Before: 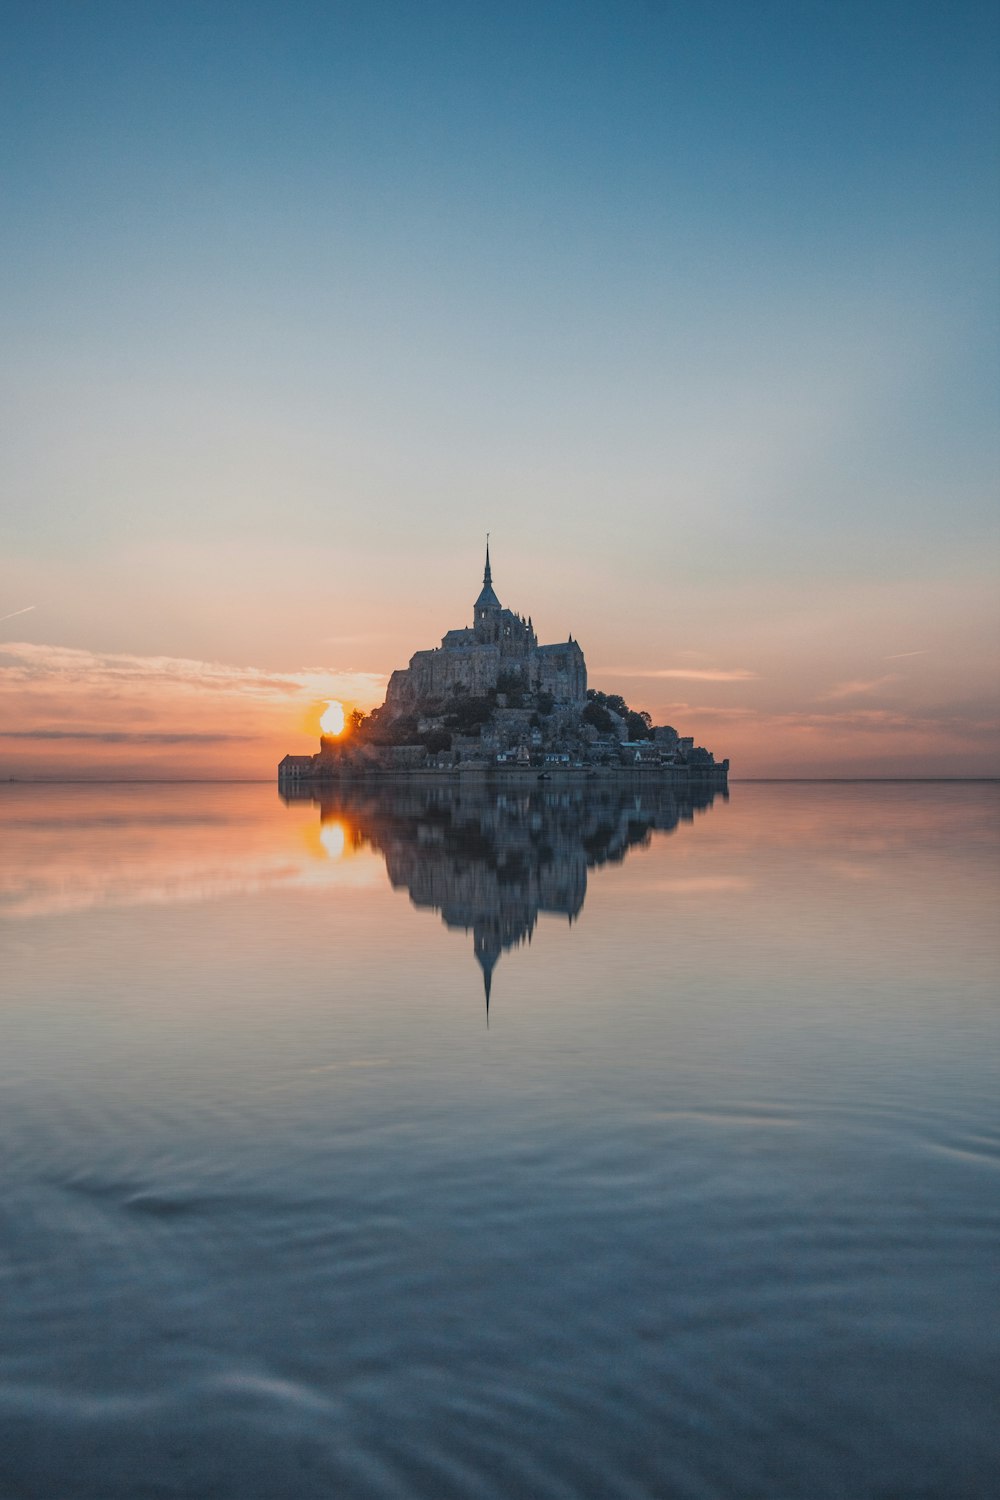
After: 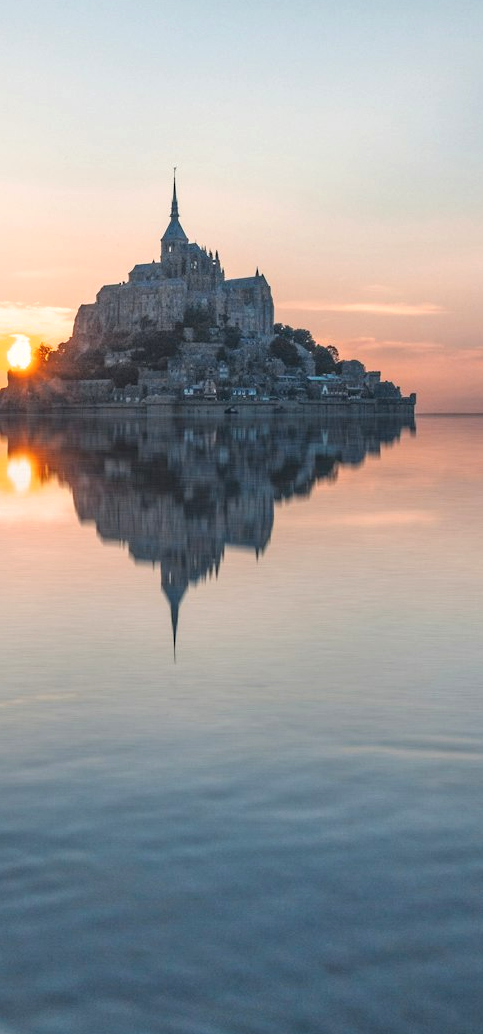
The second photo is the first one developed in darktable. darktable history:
crop: left 31.311%, top 24.464%, right 20.311%, bottom 6.601%
exposure: exposure 0.561 EV, compensate exposure bias true, compensate highlight preservation false
